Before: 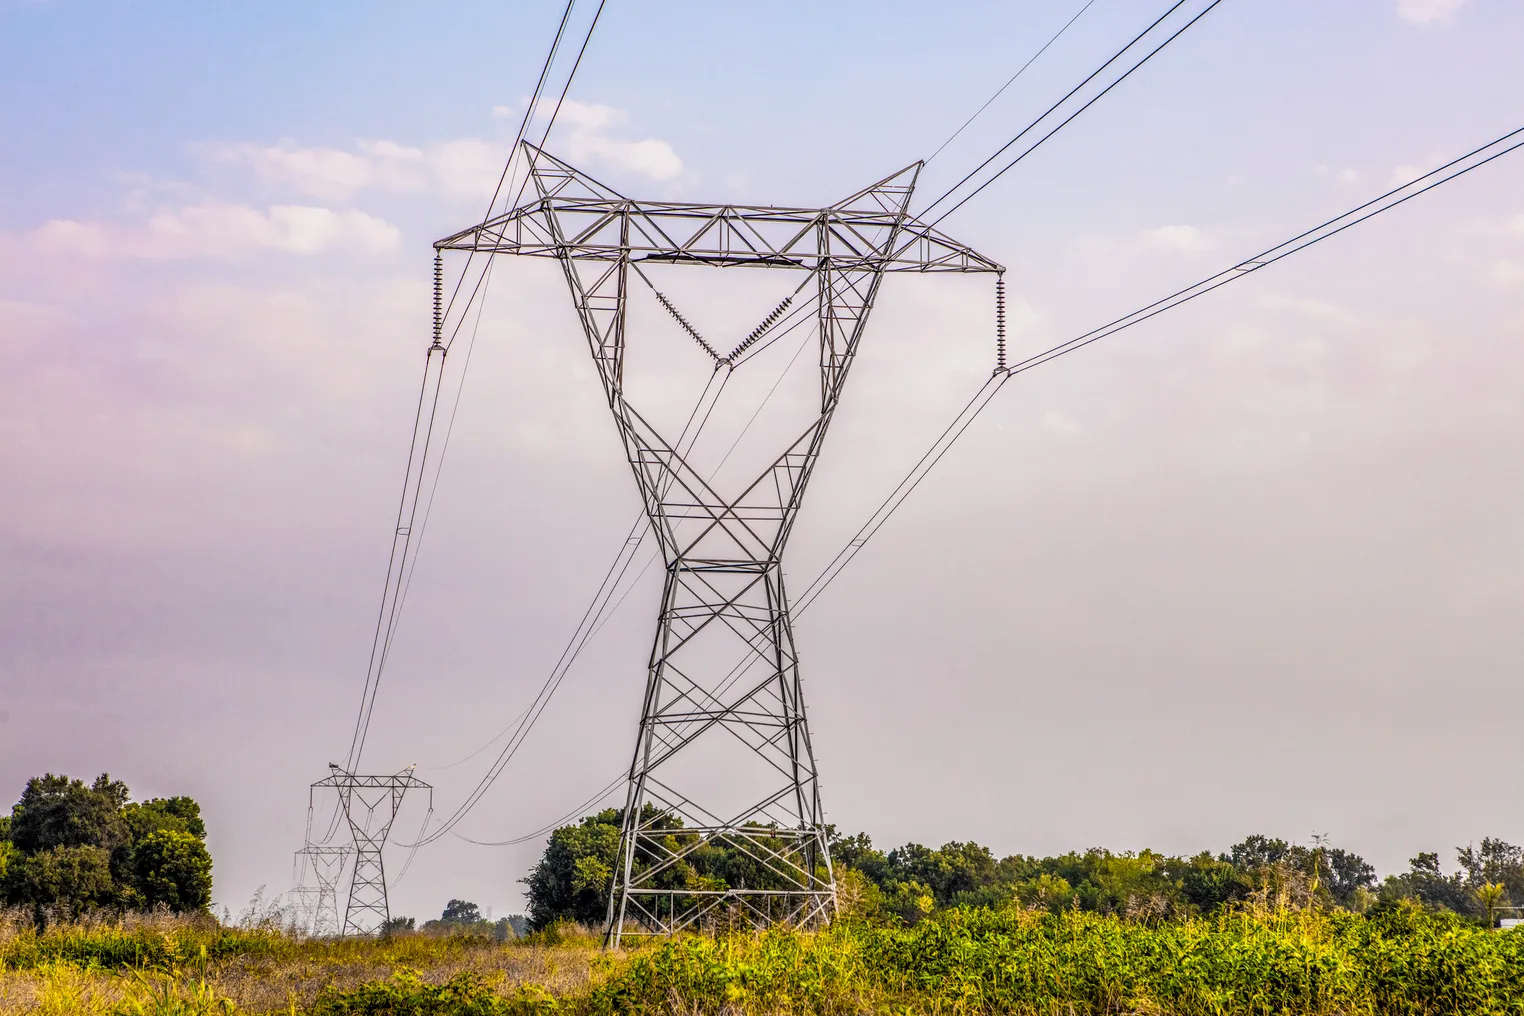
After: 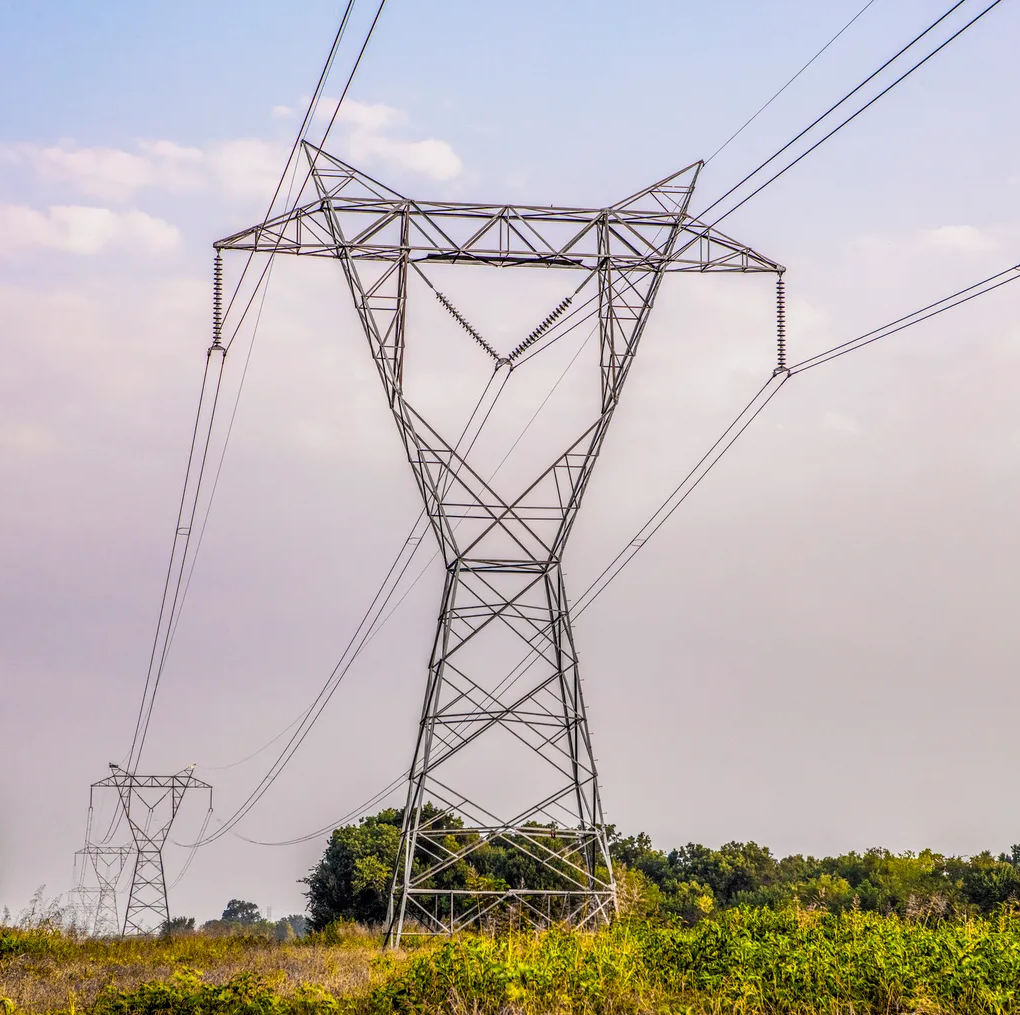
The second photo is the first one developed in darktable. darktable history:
crop and rotate: left 14.458%, right 18.594%
